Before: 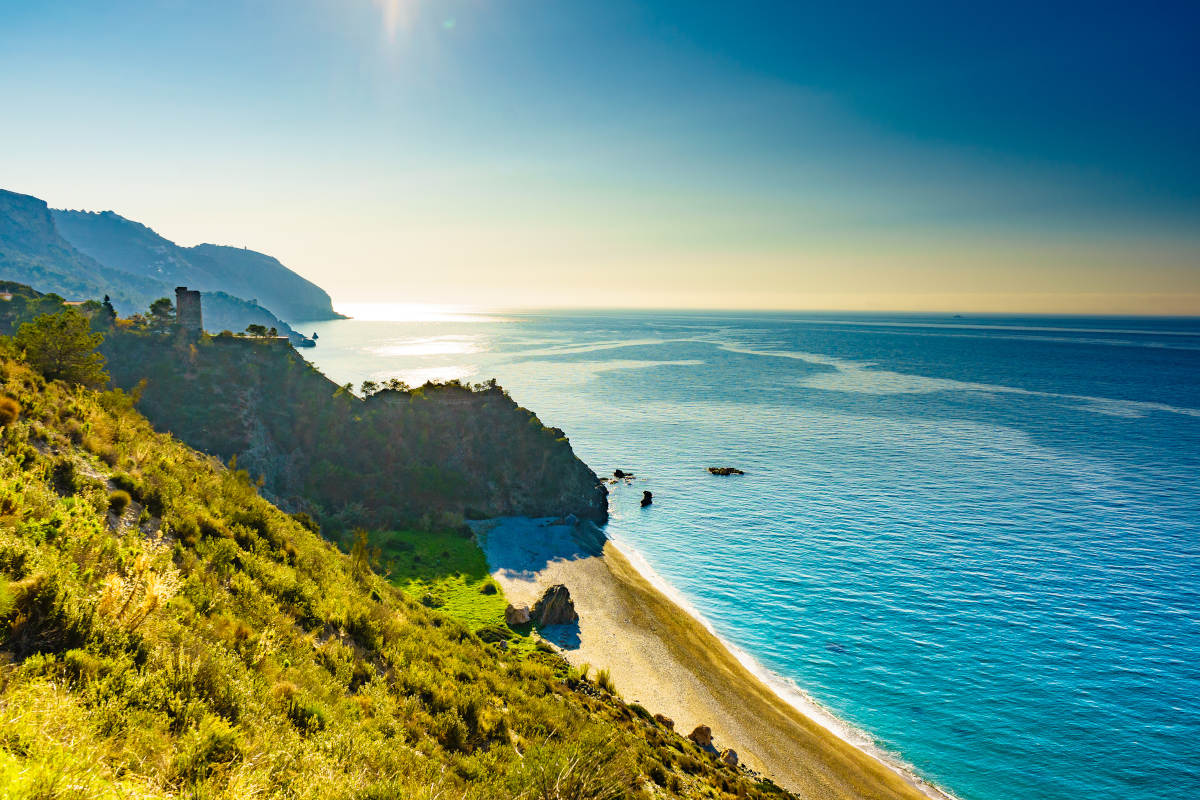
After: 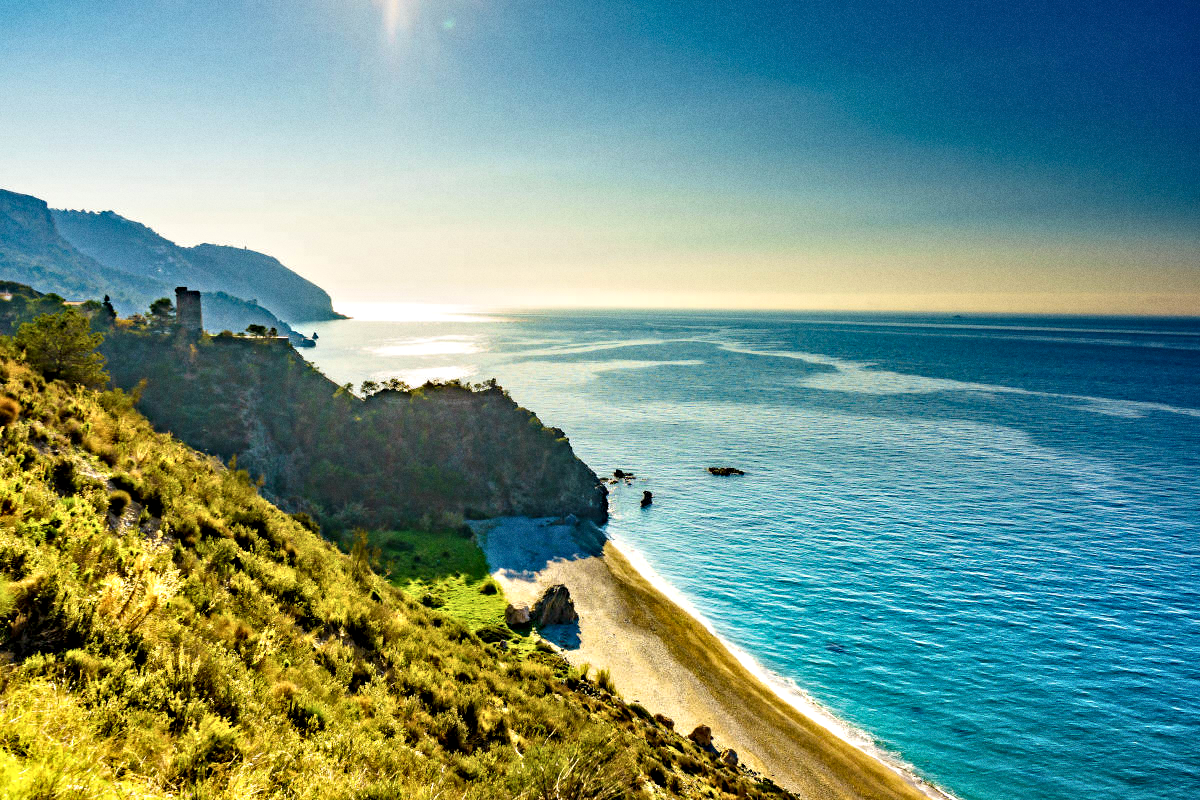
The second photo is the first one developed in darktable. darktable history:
grain: on, module defaults
contrast equalizer: y [[0.511, 0.558, 0.631, 0.632, 0.559, 0.512], [0.5 ×6], [0.507, 0.559, 0.627, 0.644, 0.647, 0.647], [0 ×6], [0 ×6]]
